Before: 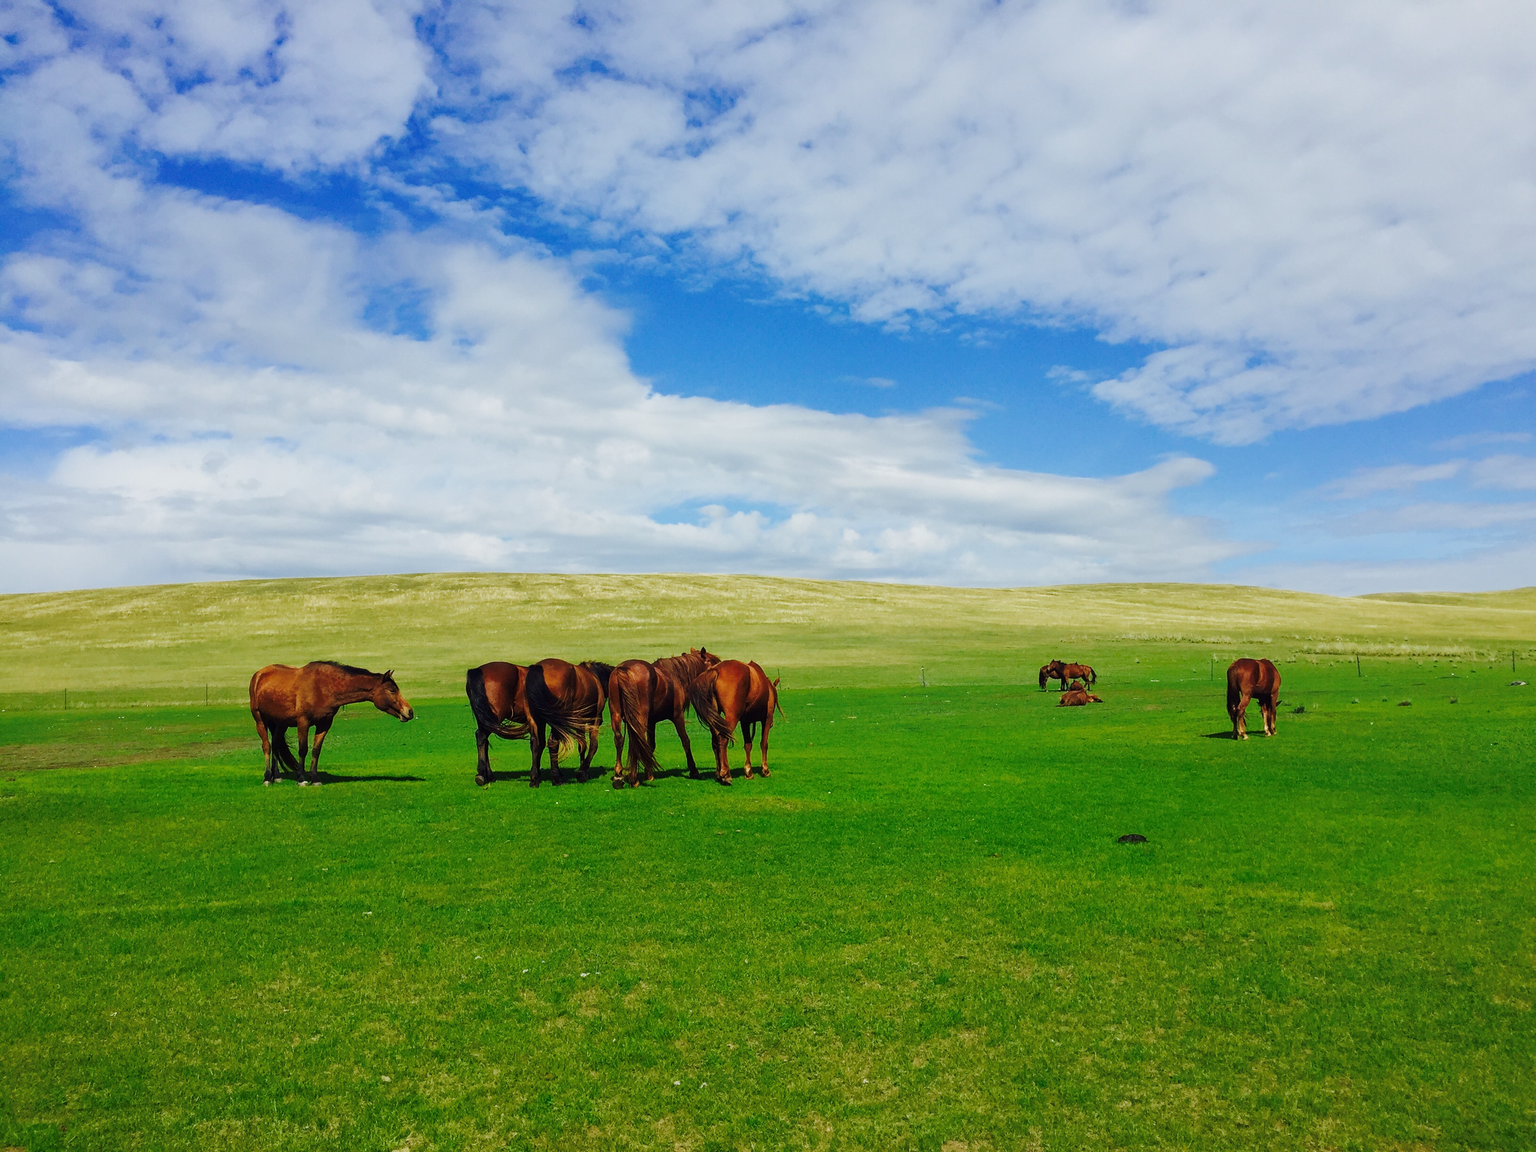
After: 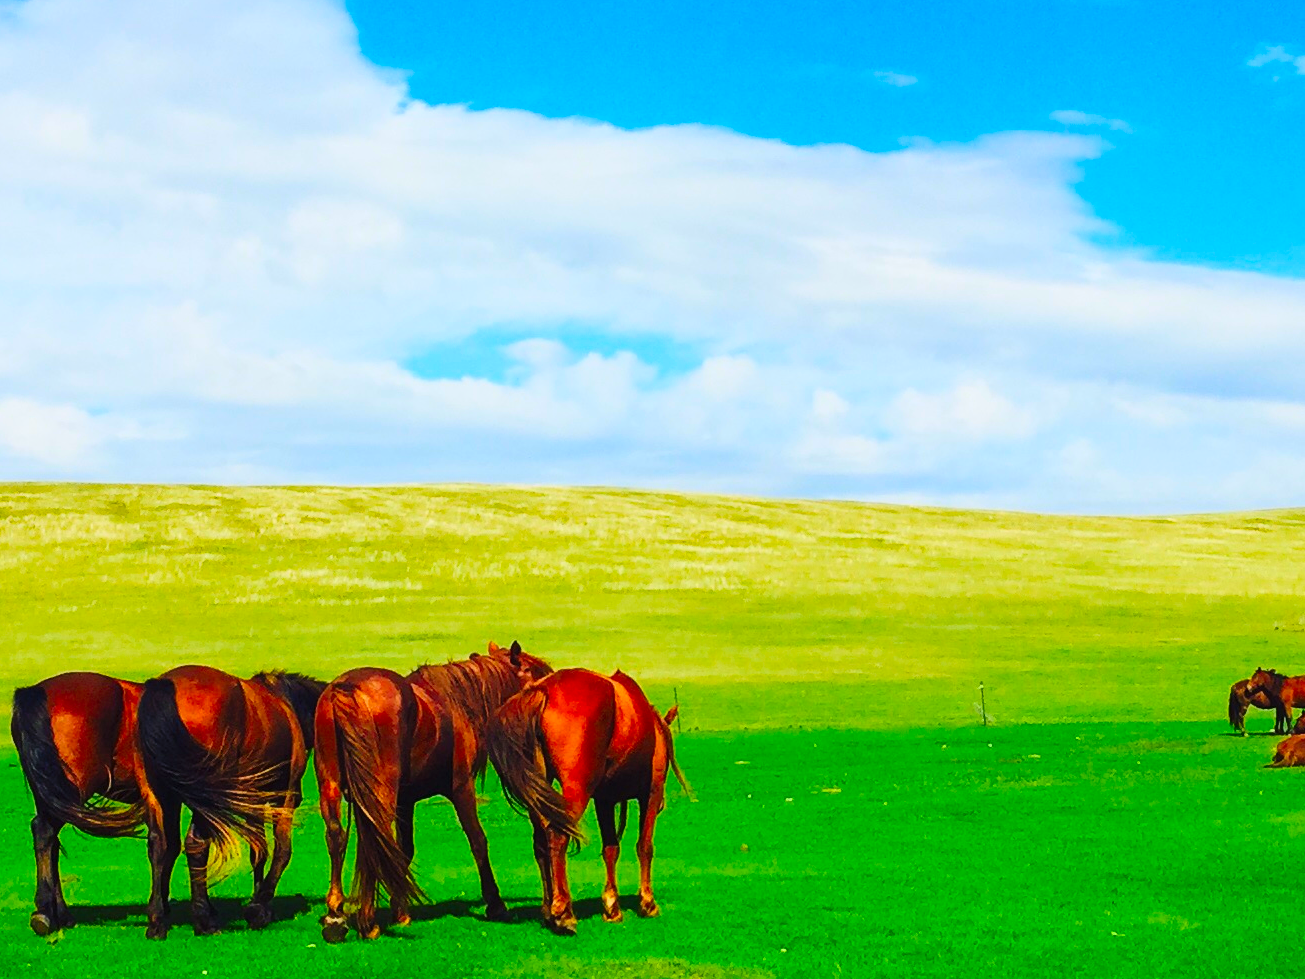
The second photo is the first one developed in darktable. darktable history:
contrast brightness saturation: contrast 0.2, brightness 0.2, saturation 0.8
crop: left 30%, top 30%, right 30%, bottom 30%
